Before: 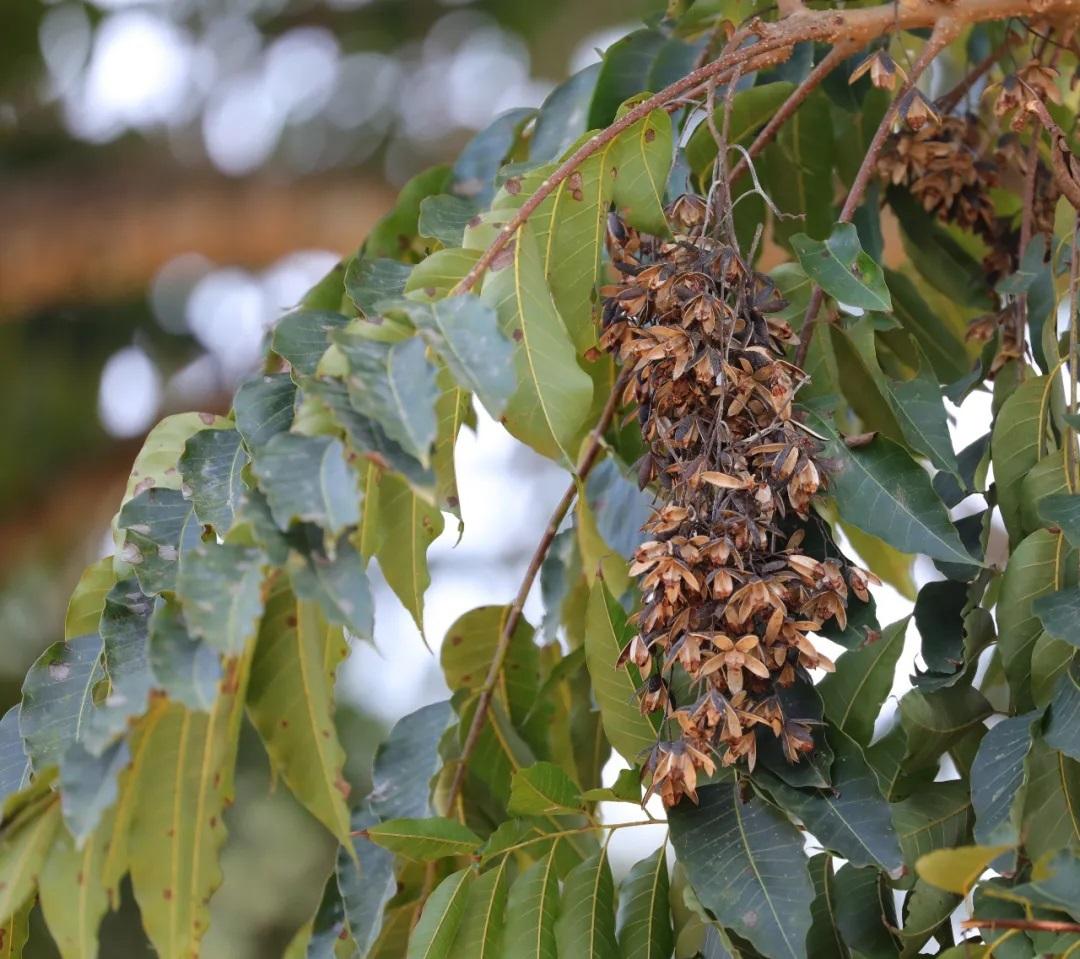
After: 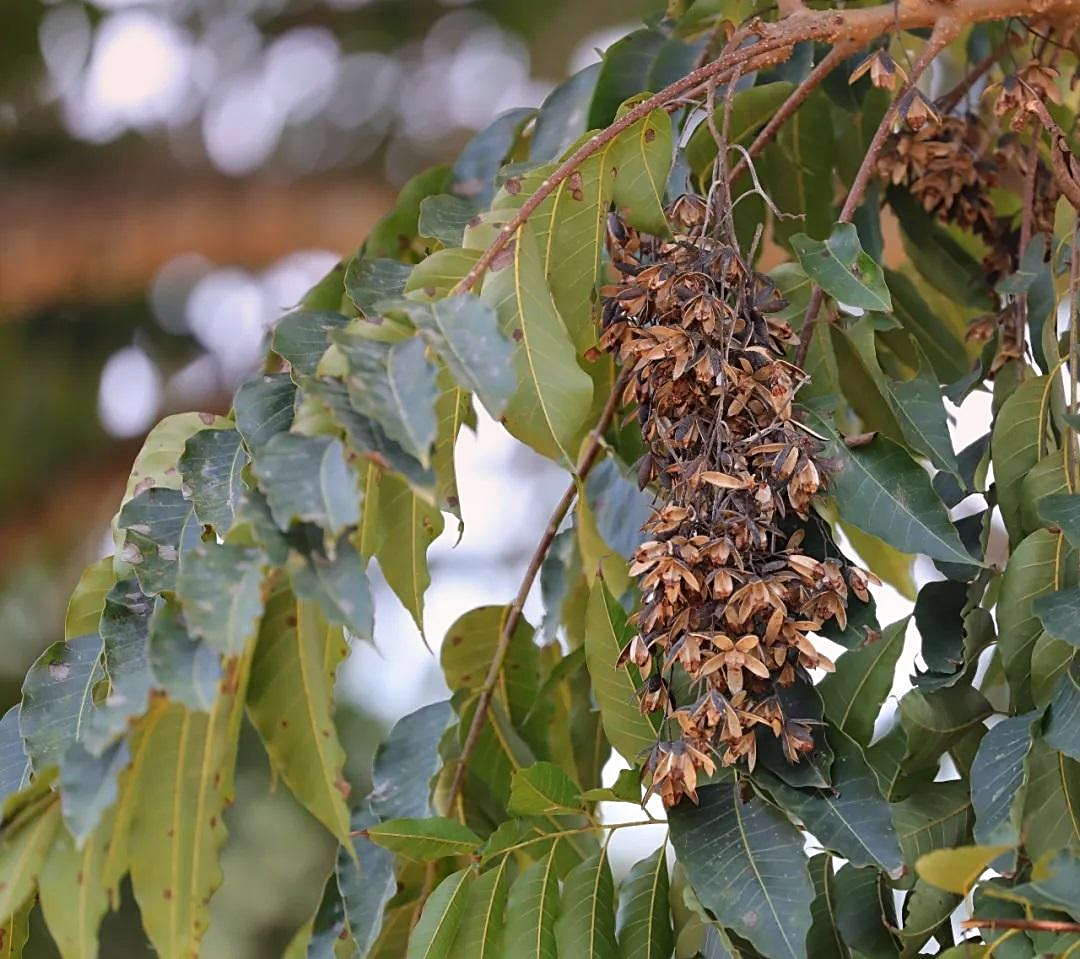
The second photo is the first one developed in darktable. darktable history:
sharpen: on, module defaults
graduated density: density 0.38 EV, hardness 21%, rotation -6.11°, saturation 32%
shadows and highlights: soften with gaussian
